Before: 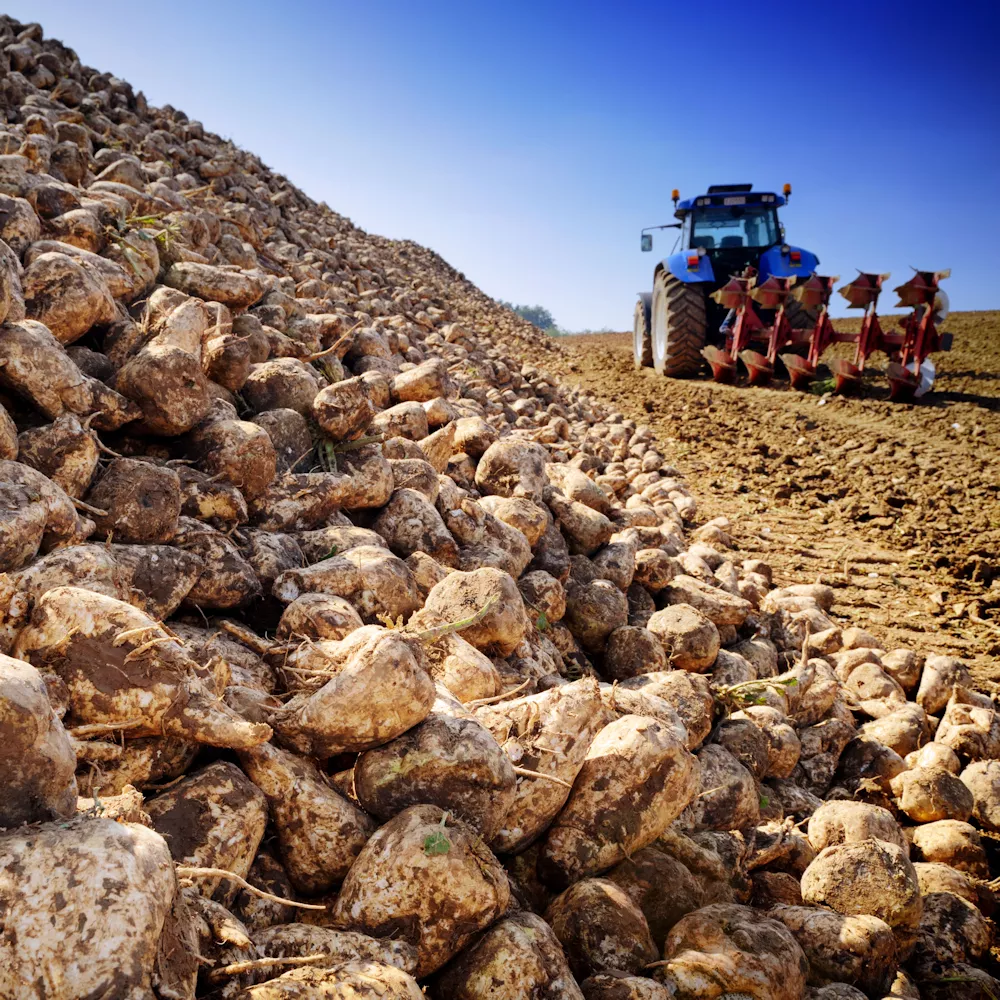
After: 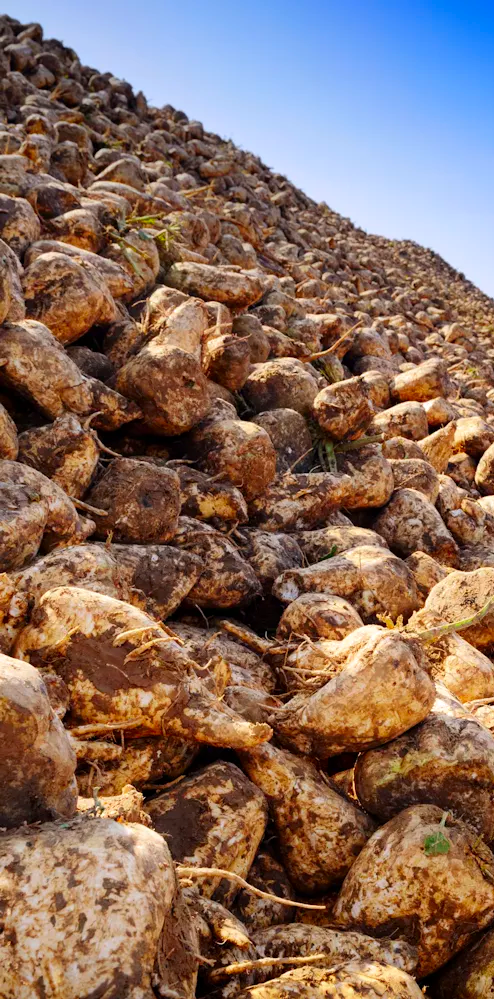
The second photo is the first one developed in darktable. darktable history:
crop and rotate: left 0.056%, top 0%, right 50.464%
contrast brightness saturation: brightness -0.018, saturation 0.344
tone equalizer: on, module defaults
